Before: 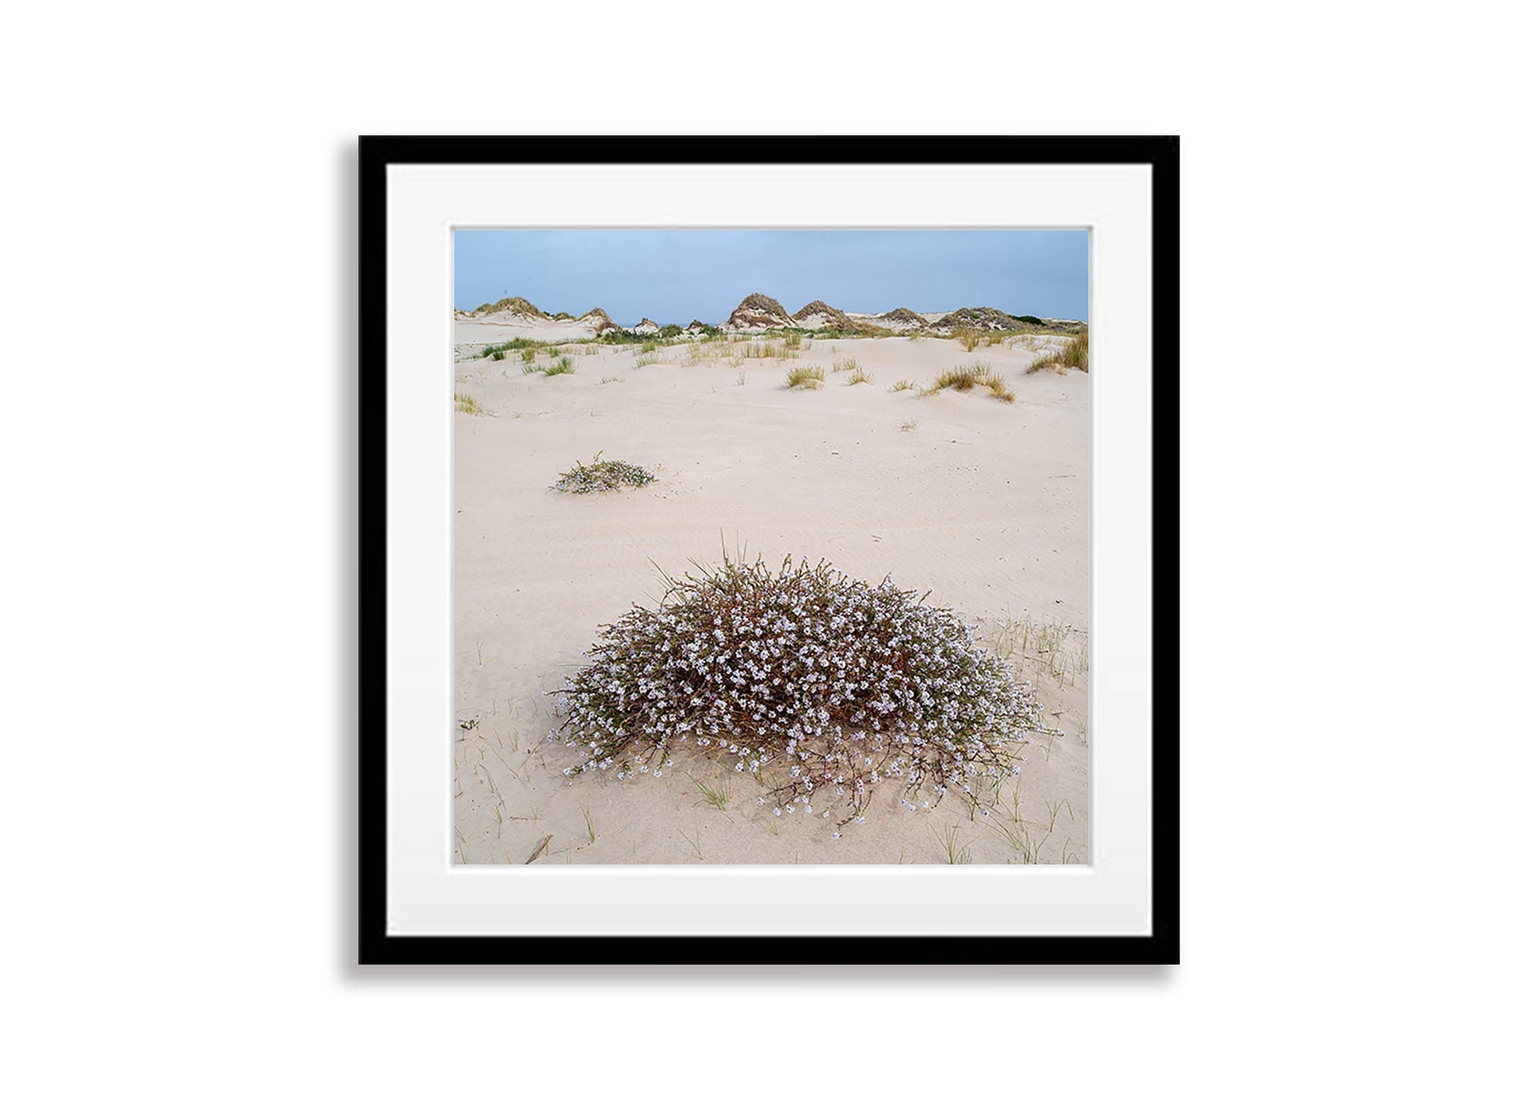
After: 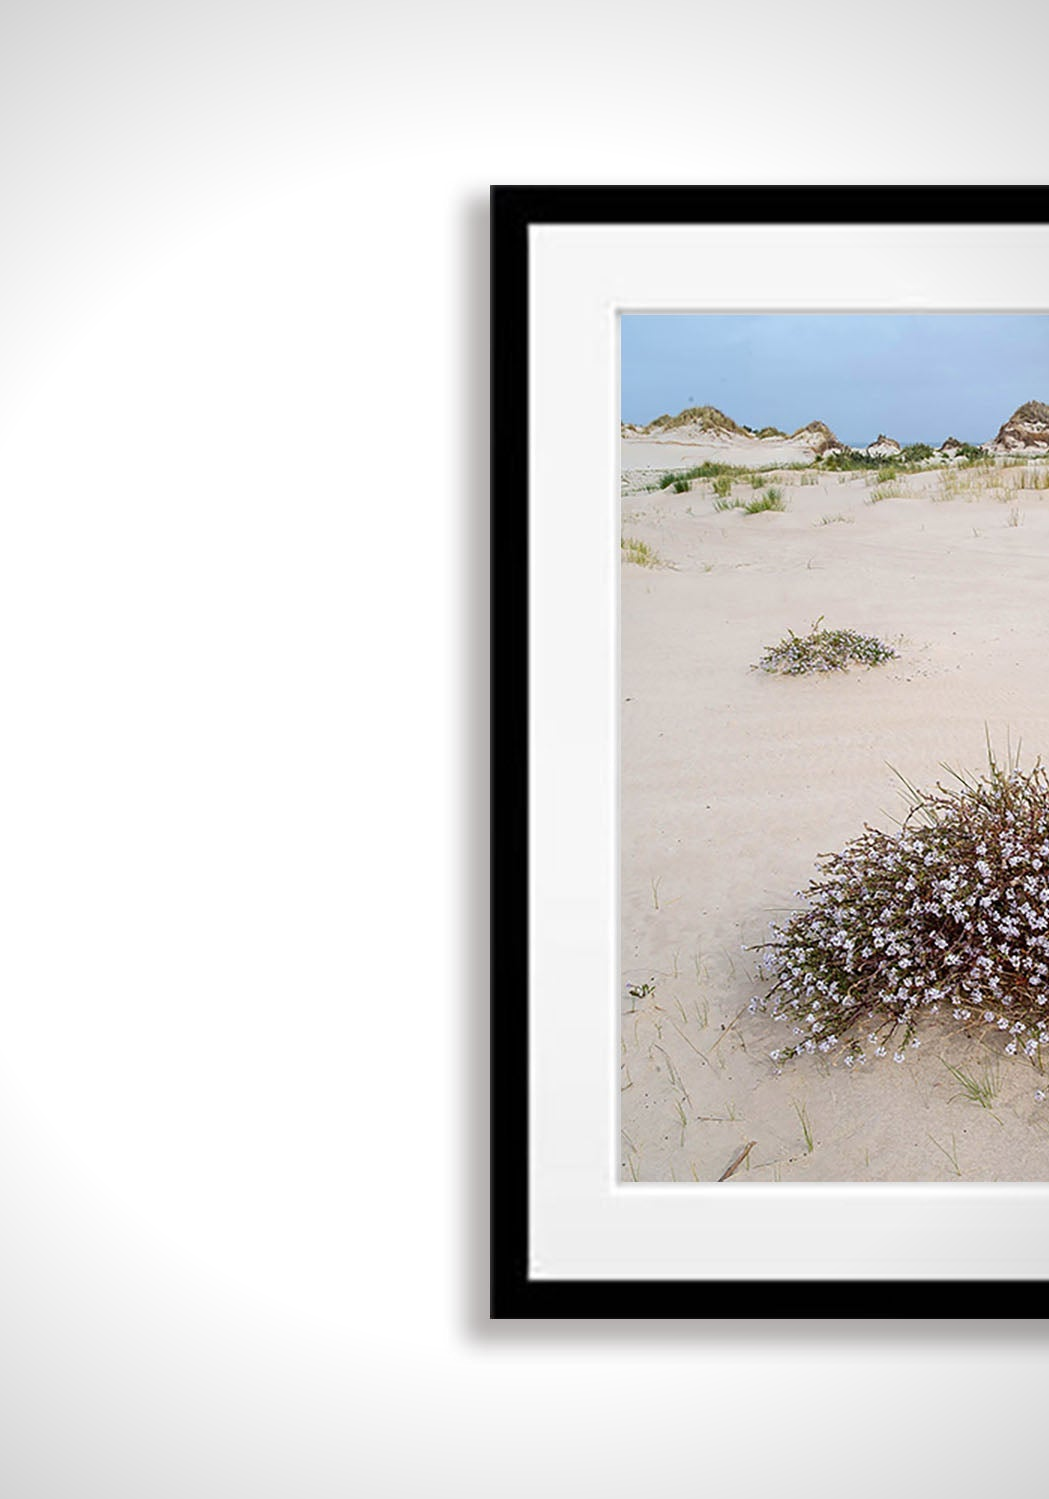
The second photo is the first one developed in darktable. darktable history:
crop and rotate: left 0.035%, top 0%, right 50.005%
vignetting: fall-off radius 61.12%, unbound false
